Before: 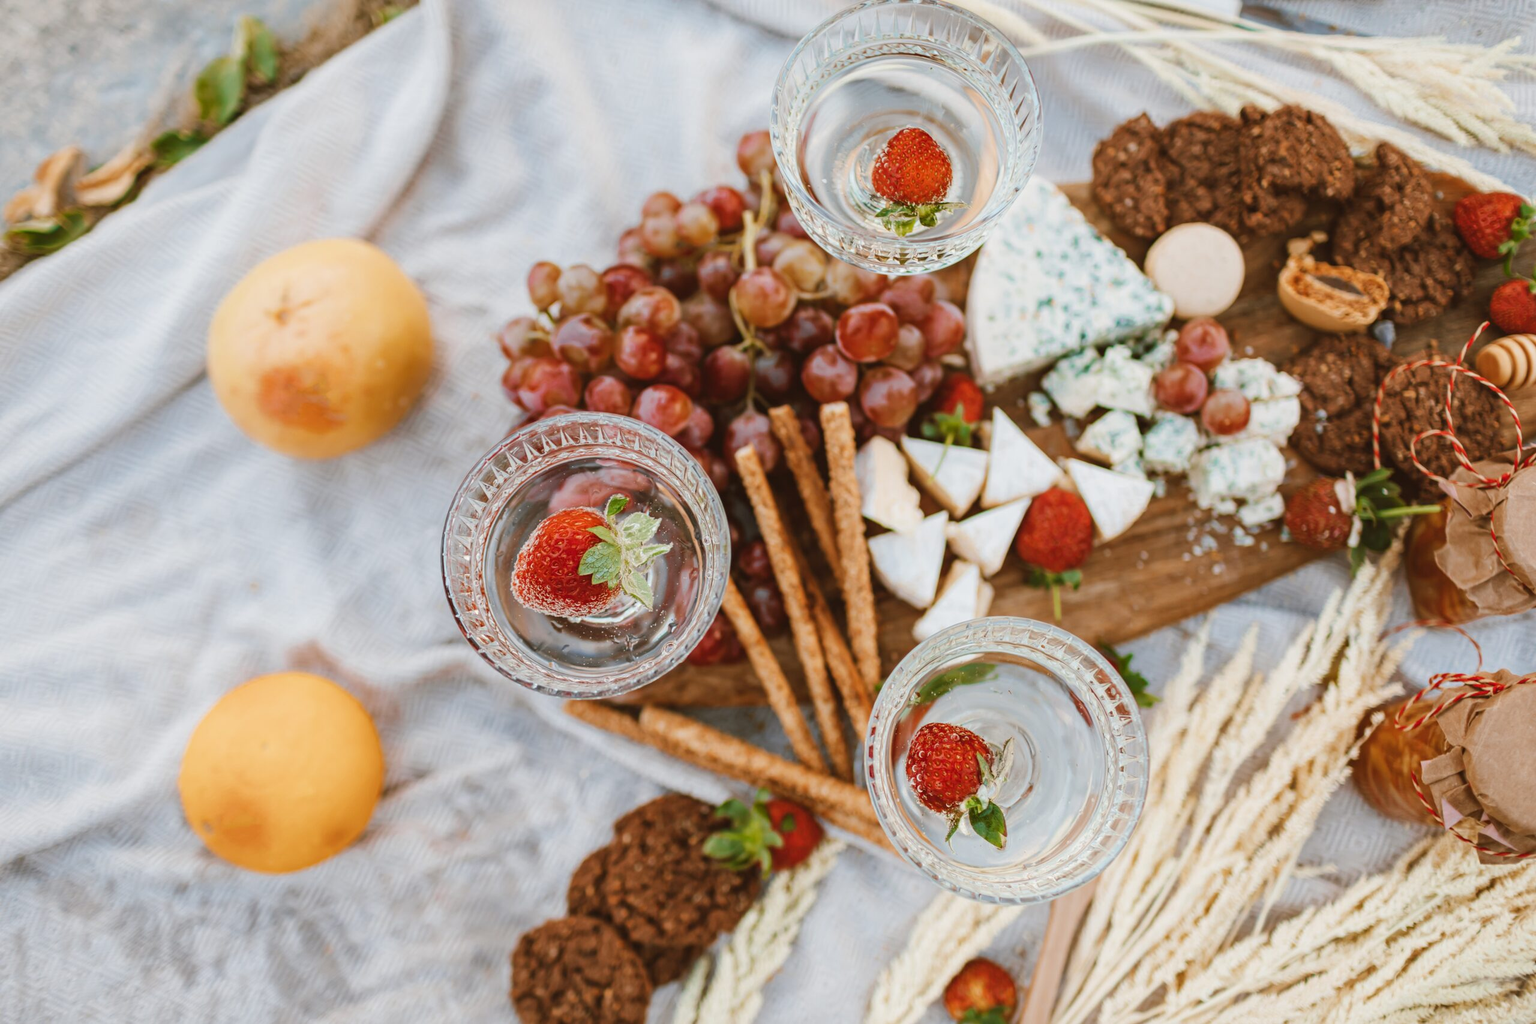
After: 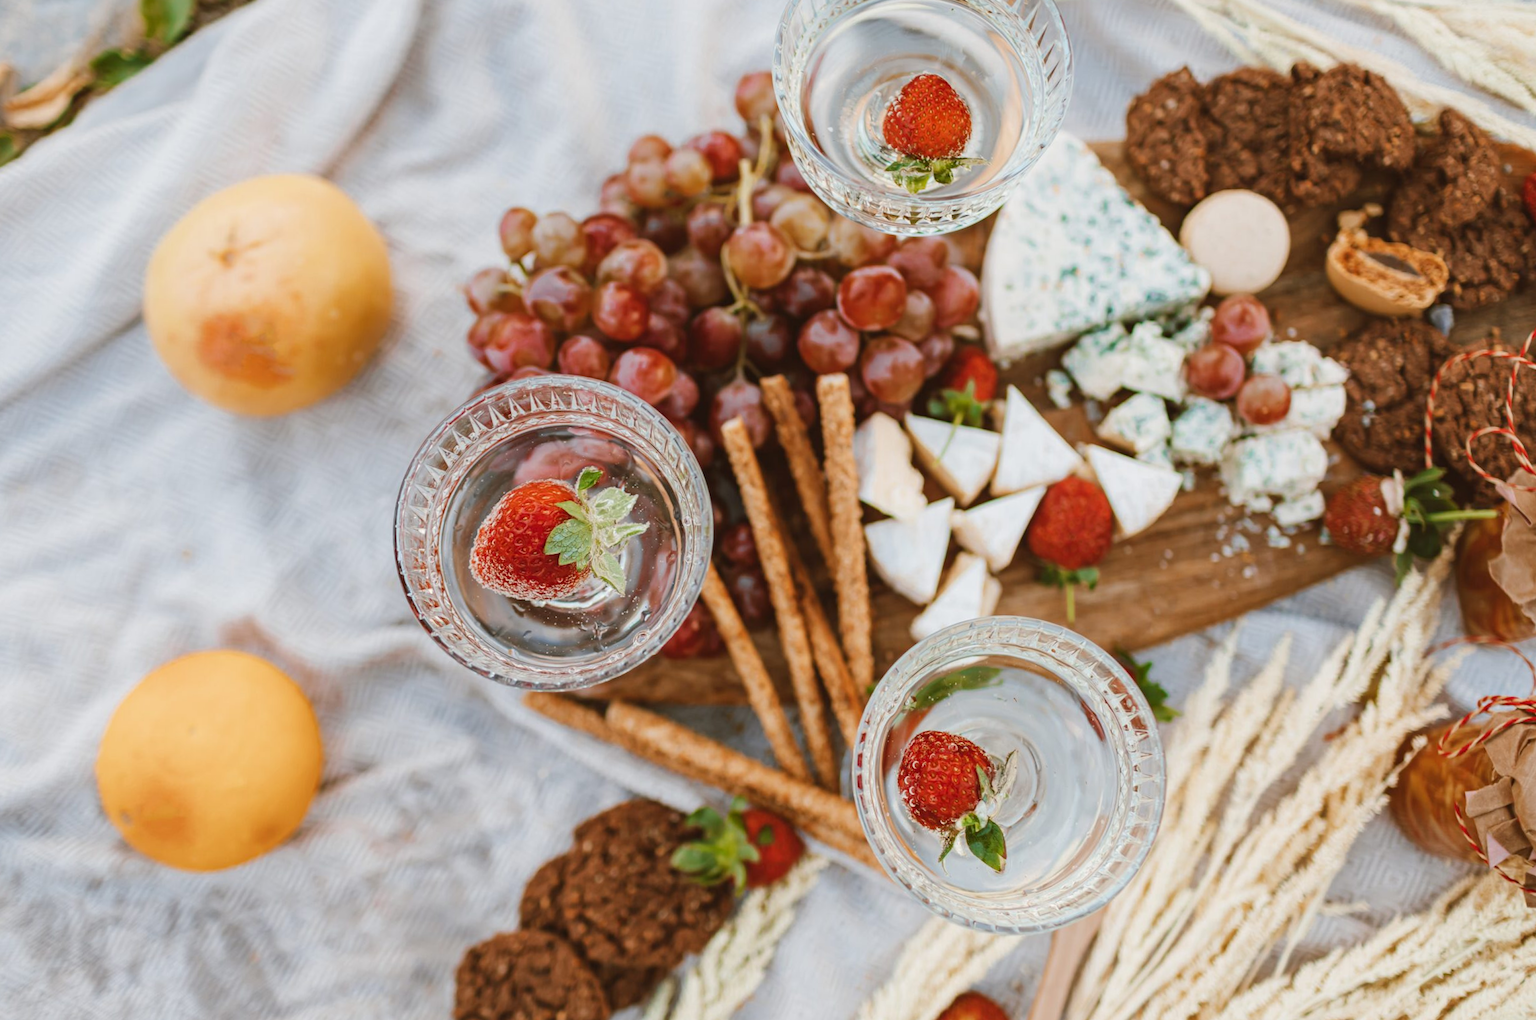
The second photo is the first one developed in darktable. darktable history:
crop and rotate: angle -1.99°, left 3.101%, top 4.26%, right 1.52%, bottom 0.733%
